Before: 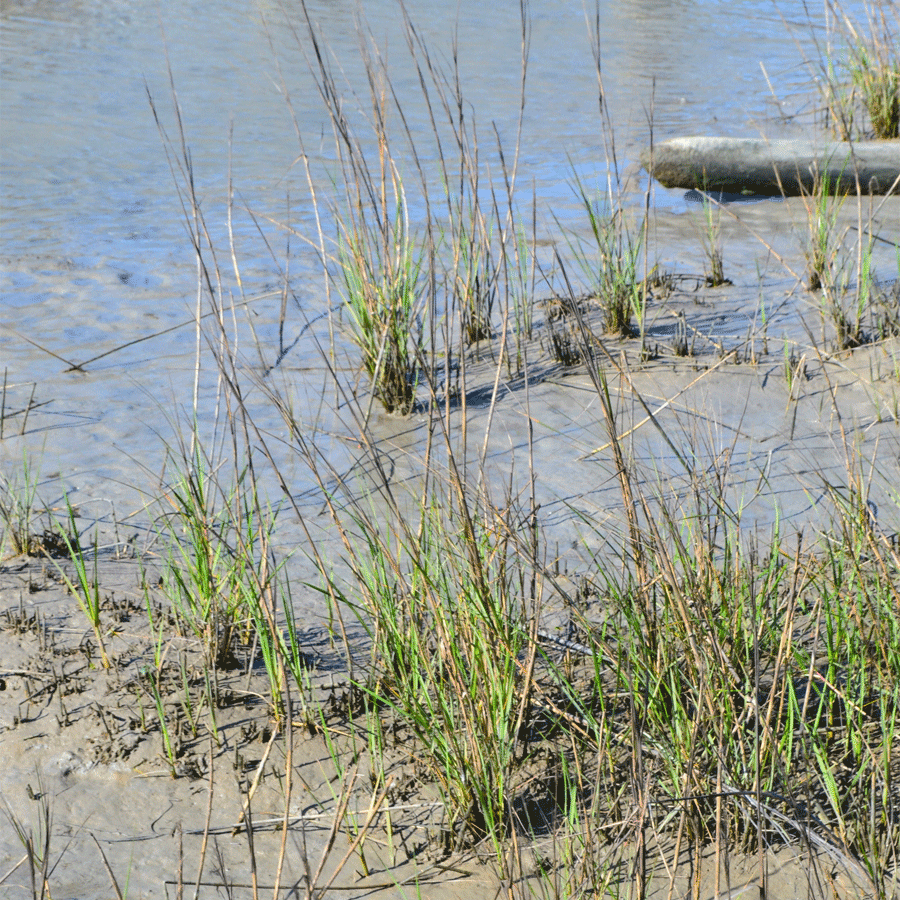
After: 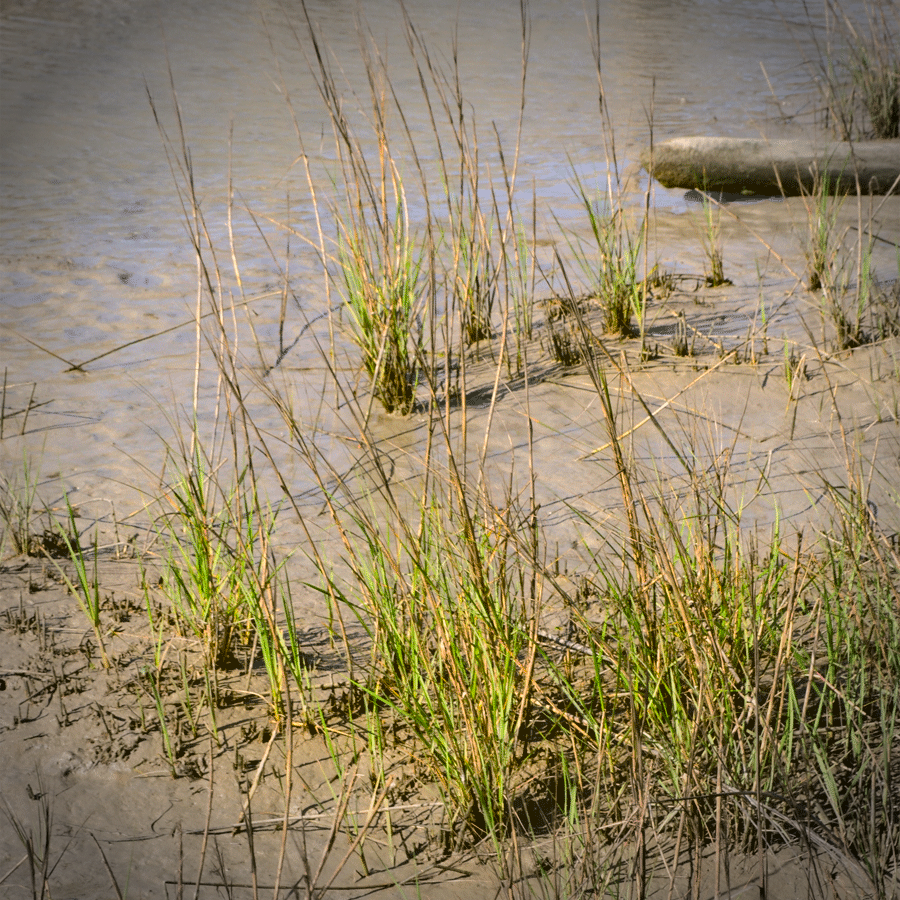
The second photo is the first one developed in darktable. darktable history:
color correction: highlights a* 8.98, highlights b* 15.09, shadows a* -0.49, shadows b* 26.52
vignetting: fall-off start 75%, brightness -0.692, width/height ratio 1.084
